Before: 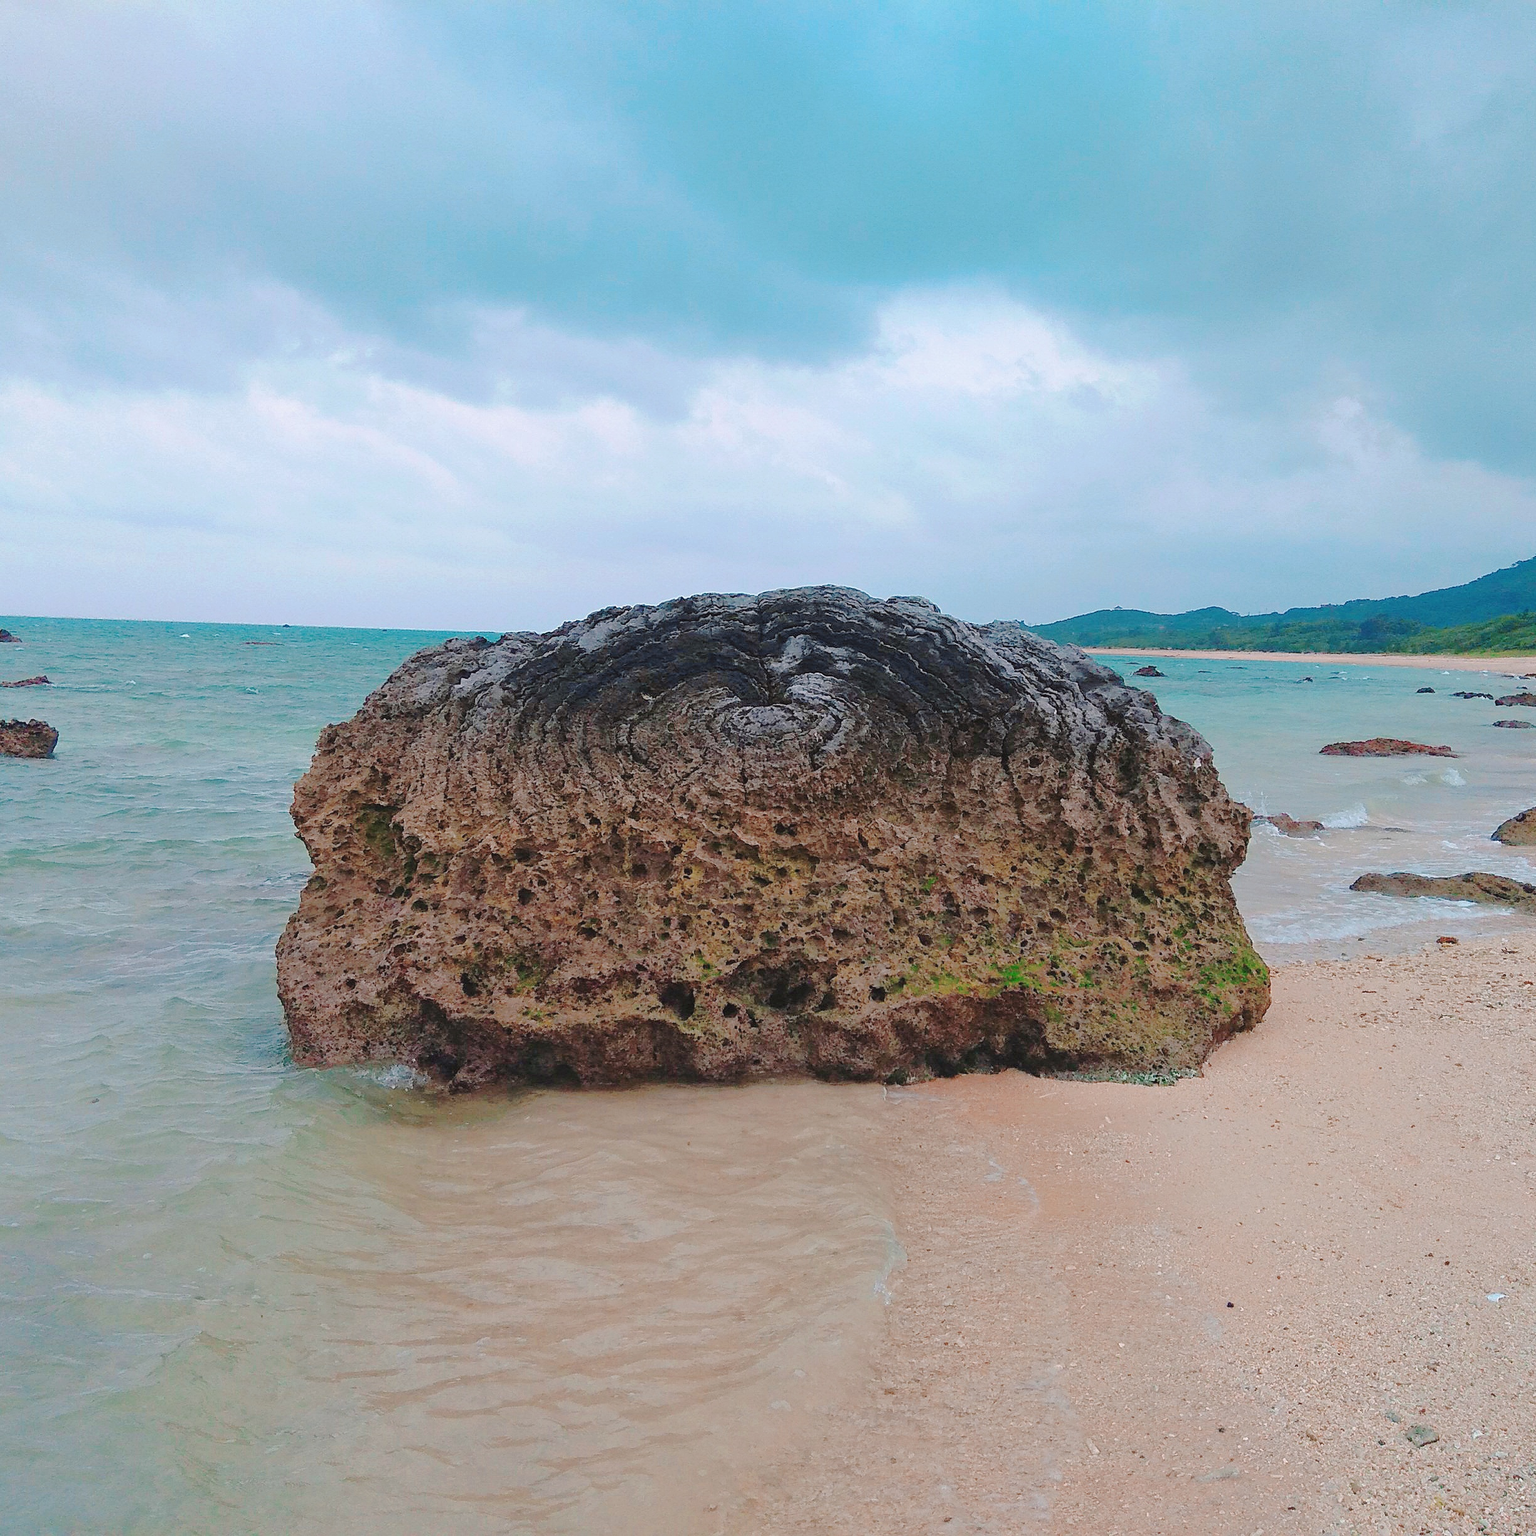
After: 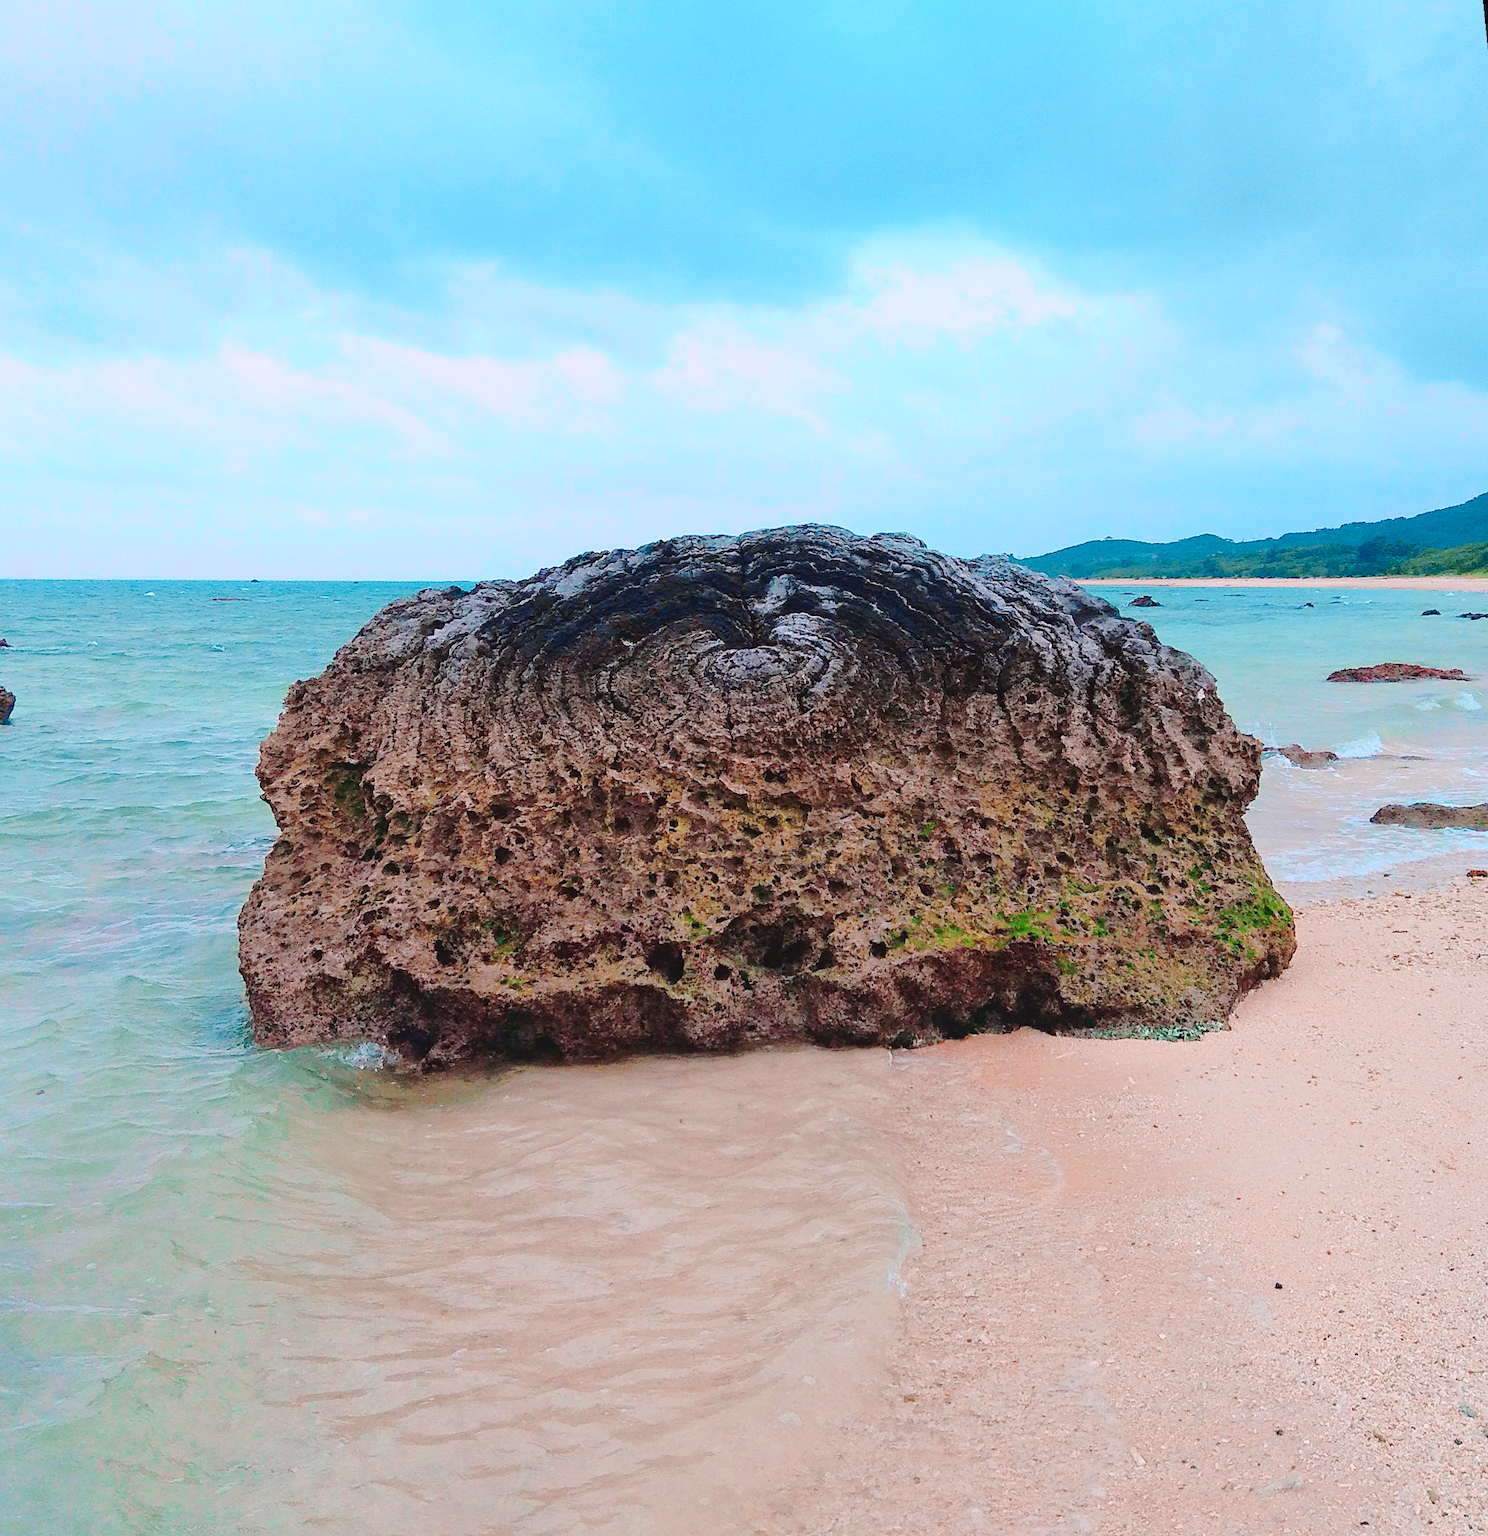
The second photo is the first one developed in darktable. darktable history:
tone curve: curves: ch0 [(0, 0.031) (0.139, 0.084) (0.311, 0.278) (0.495, 0.544) (0.718, 0.816) (0.841, 0.909) (1, 0.967)]; ch1 [(0, 0) (0.272, 0.249) (0.388, 0.385) (0.479, 0.456) (0.495, 0.497) (0.538, 0.55) (0.578, 0.595) (0.707, 0.778) (1, 1)]; ch2 [(0, 0) (0.125, 0.089) (0.353, 0.329) (0.443, 0.408) (0.502, 0.495) (0.56, 0.553) (0.608, 0.631) (1, 1)], color space Lab, independent channels, preserve colors none
rotate and perspective: rotation -1.68°, lens shift (vertical) -0.146, crop left 0.049, crop right 0.912, crop top 0.032, crop bottom 0.96
